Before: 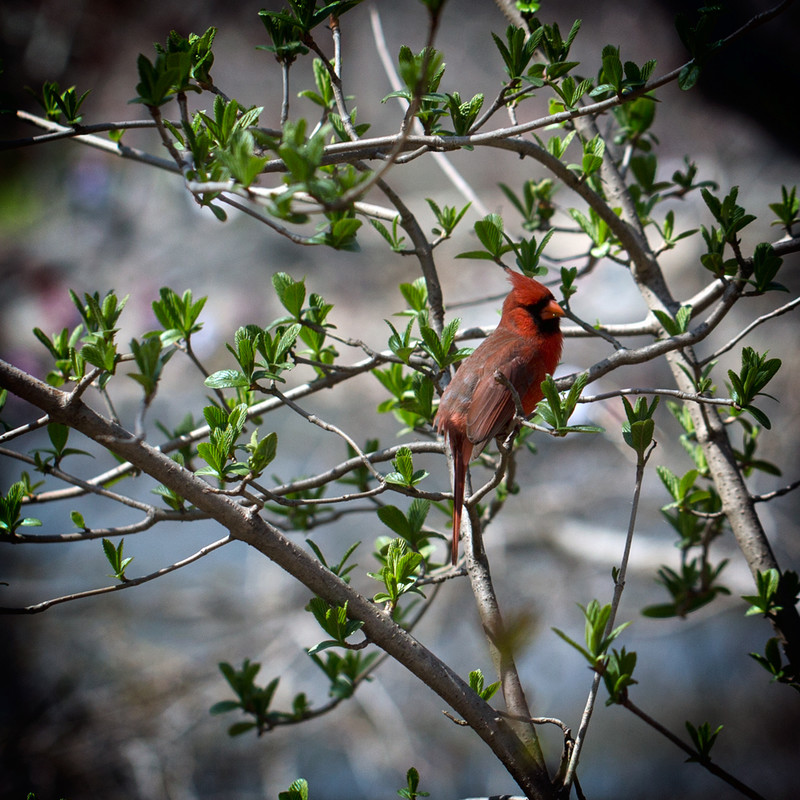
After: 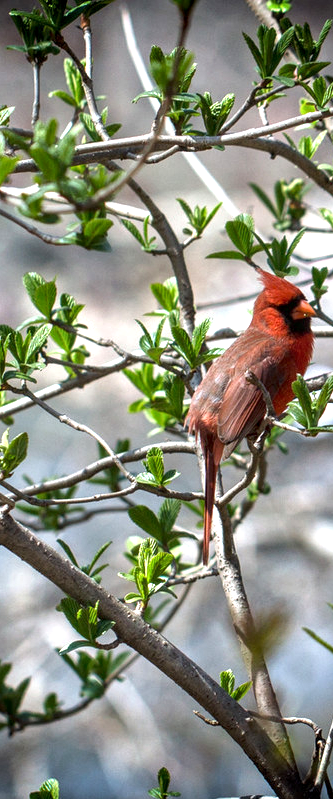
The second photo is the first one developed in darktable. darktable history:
crop: left 31.238%, right 27.081%
local contrast: detail 130%
exposure: exposure 0.766 EV, compensate exposure bias true, compensate highlight preservation false
